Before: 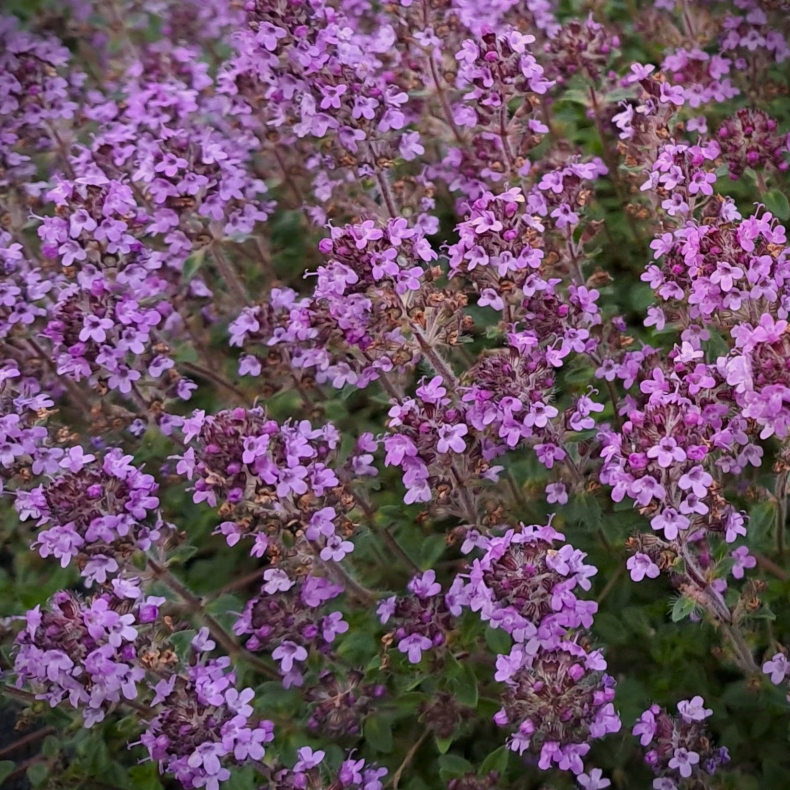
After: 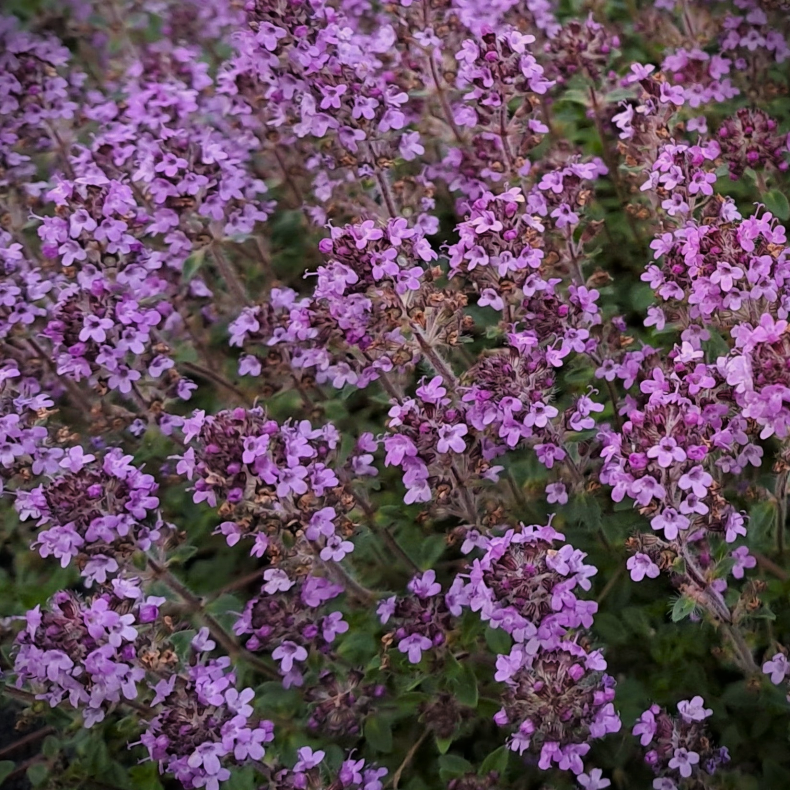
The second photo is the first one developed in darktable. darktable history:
tone curve: curves: ch0 [(0, 0) (0.059, 0.027) (0.162, 0.125) (0.304, 0.279) (0.547, 0.532) (0.828, 0.815) (1, 0.983)]; ch1 [(0, 0) (0.23, 0.166) (0.34, 0.308) (0.371, 0.337) (0.429, 0.411) (0.477, 0.462) (0.499, 0.498) (0.529, 0.537) (0.559, 0.582) (0.743, 0.798) (1, 1)]; ch2 [(0, 0) (0.431, 0.414) (0.498, 0.503) (0.524, 0.528) (0.568, 0.546) (0.6, 0.597) (0.634, 0.645) (0.728, 0.742) (1, 1)], color space Lab, linked channels
